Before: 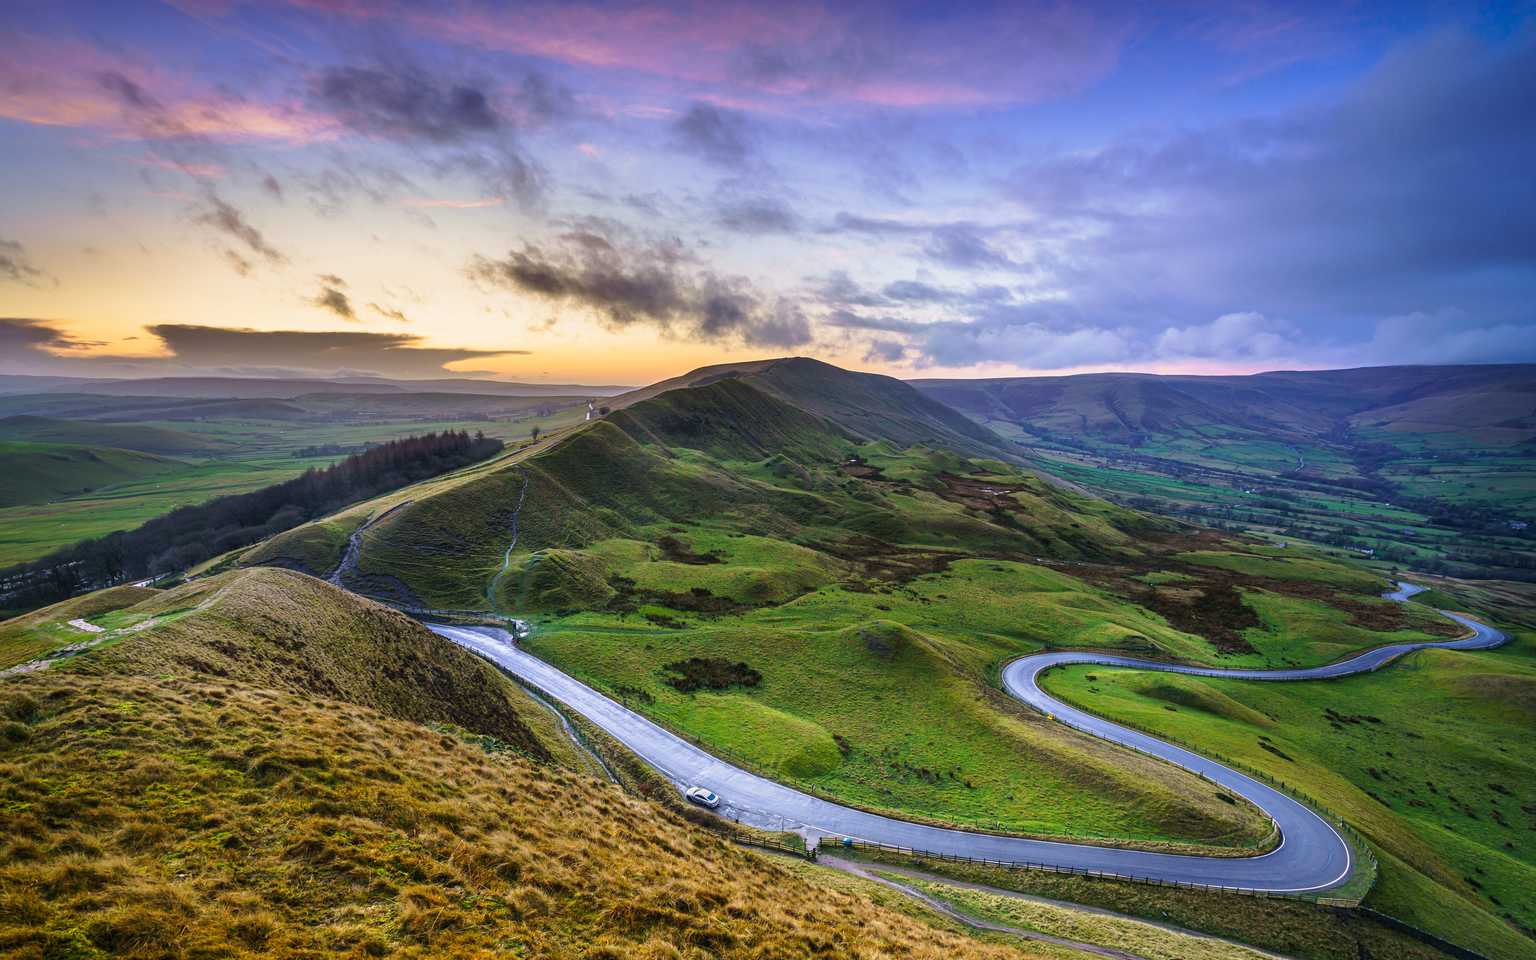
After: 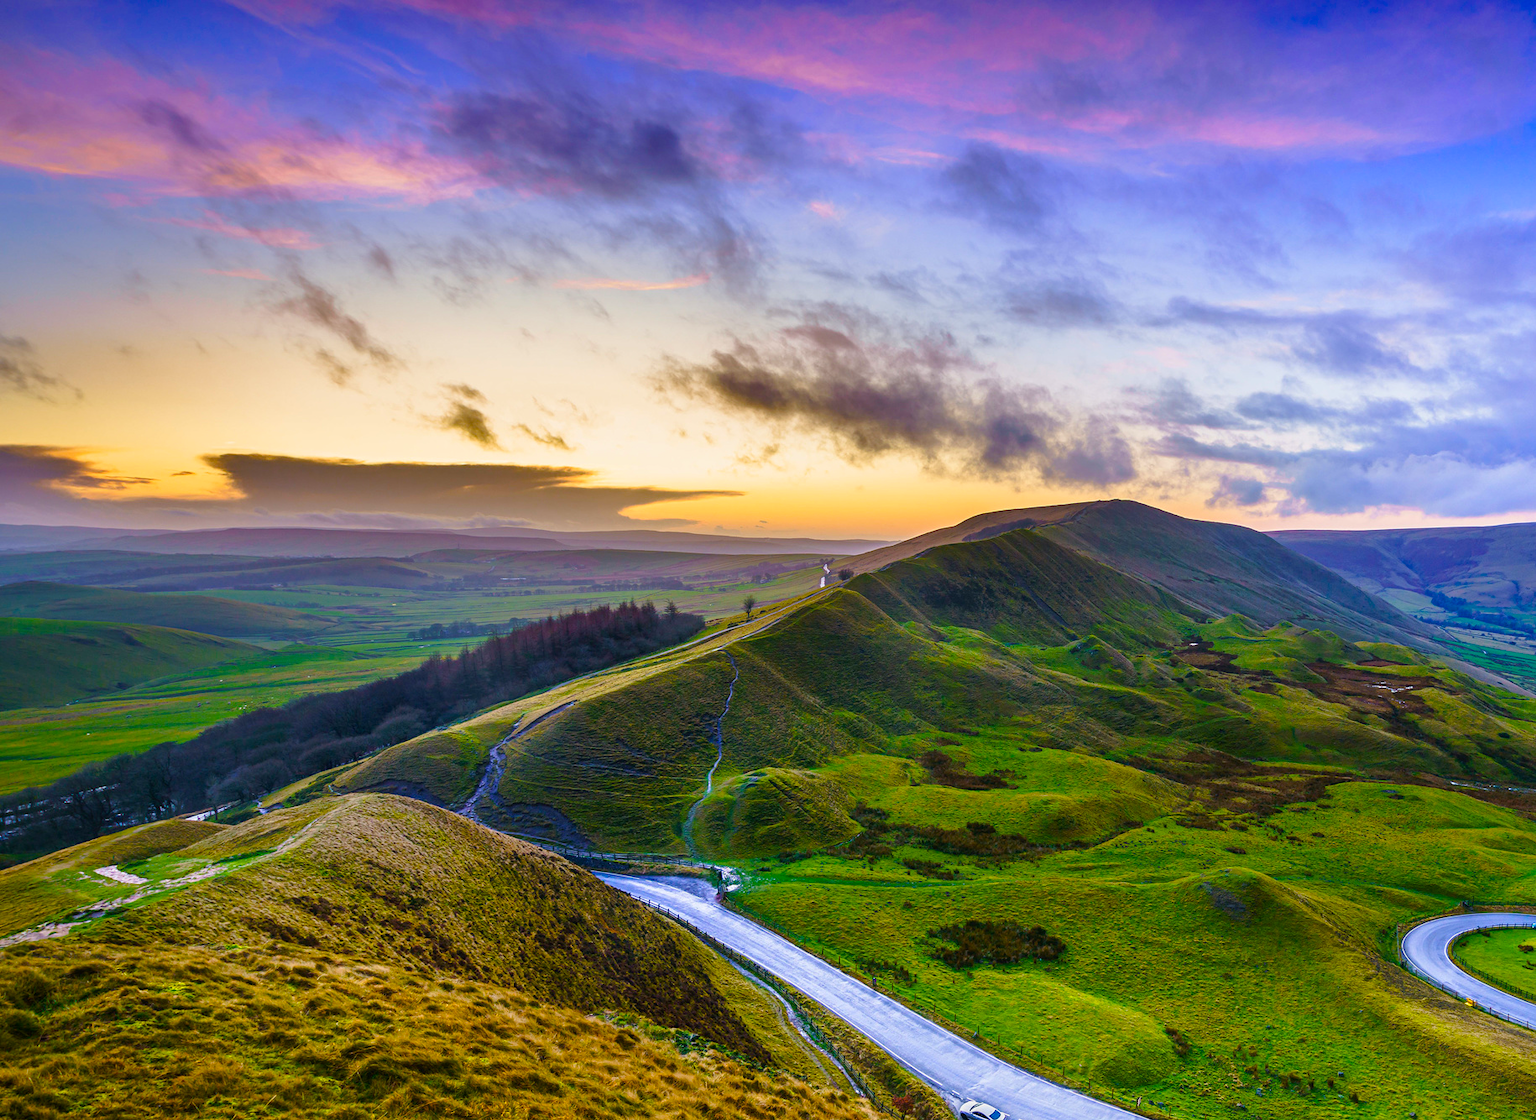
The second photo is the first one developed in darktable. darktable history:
color balance rgb: linear chroma grading › shadows -7.643%, linear chroma grading › global chroma 9.769%, perceptual saturation grading › global saturation 56.045%, perceptual saturation grading › highlights -50.194%, perceptual saturation grading › mid-tones 40.364%, perceptual saturation grading › shadows 31.124%, global vibrance 14.57%
crop: right 28.509%, bottom 16.533%
